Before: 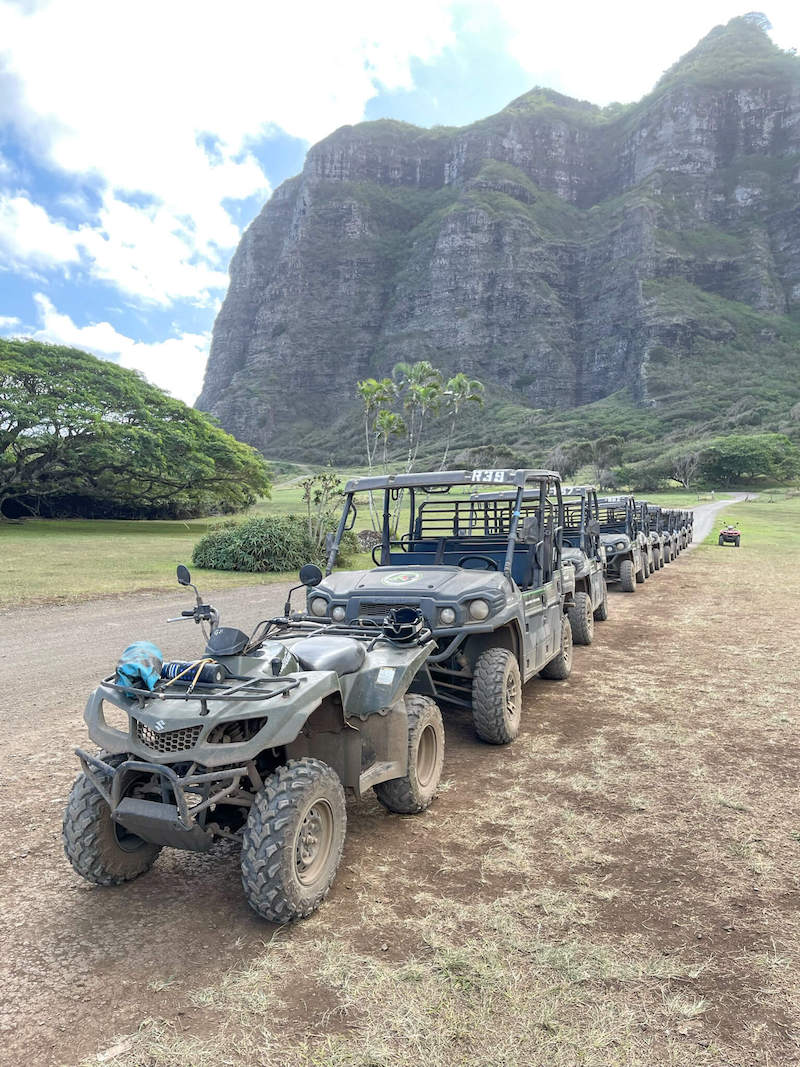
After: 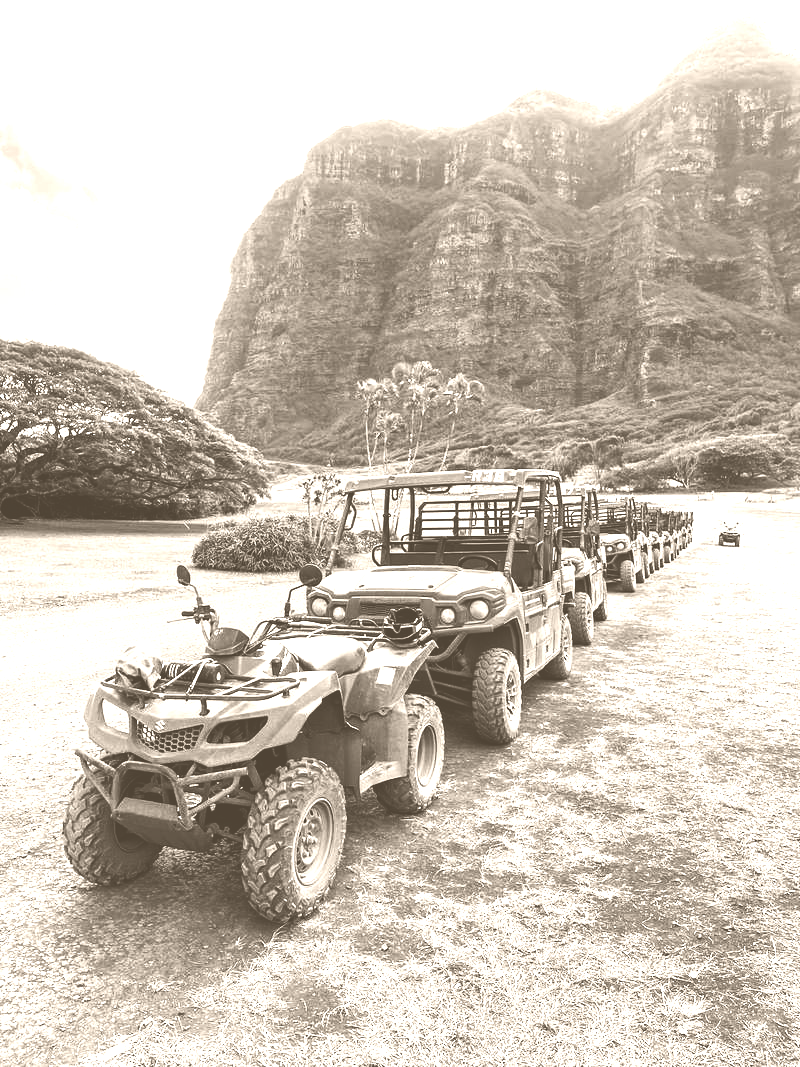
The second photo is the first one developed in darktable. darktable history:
contrast brightness saturation: contrast 0.24, brightness -0.24, saturation 0.14
white balance: red 1.045, blue 0.932
colorize: hue 34.49°, saturation 35.33%, source mix 100%, version 1
